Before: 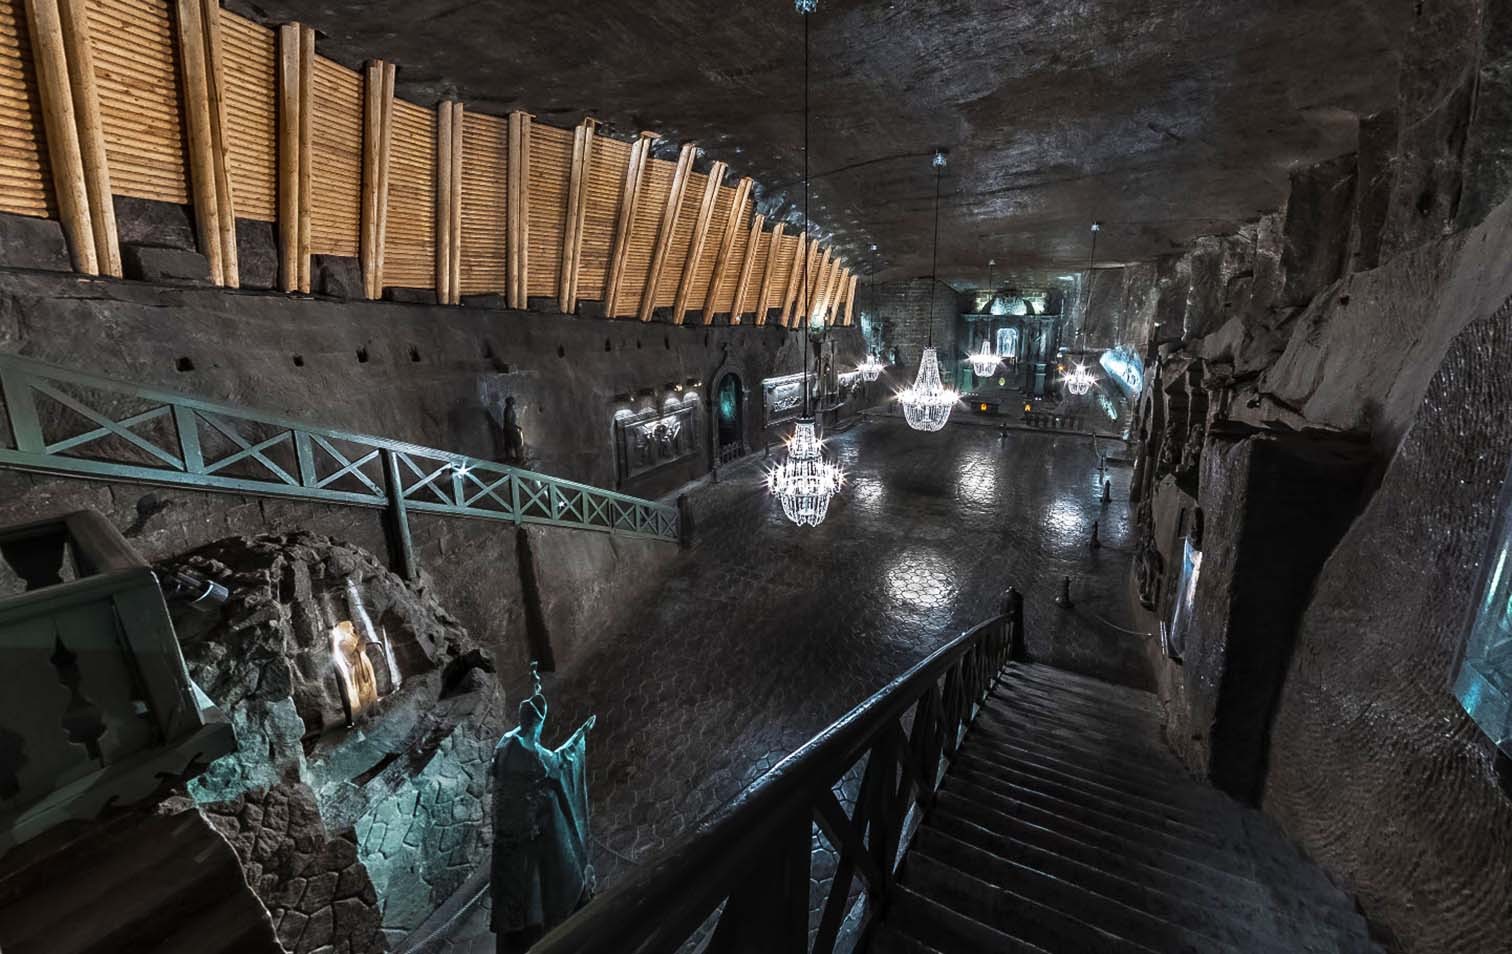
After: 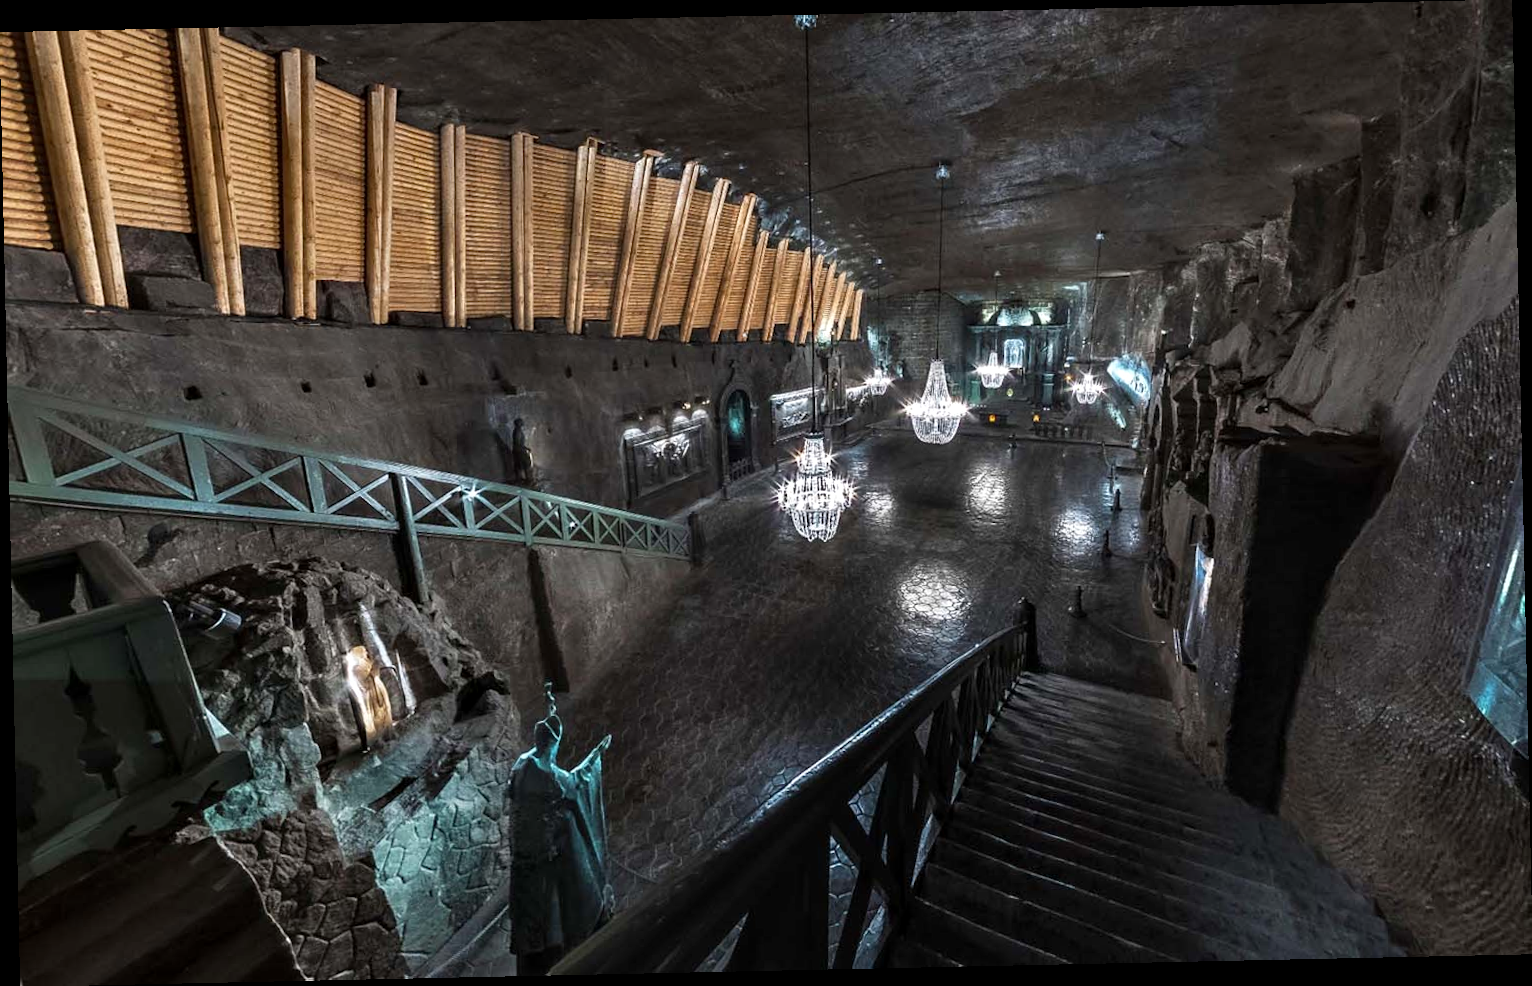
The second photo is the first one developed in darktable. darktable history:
rotate and perspective: rotation -1.24°, automatic cropping off
exposure: black level correction 0.001, exposure 0.14 EV, compensate highlight preservation false
